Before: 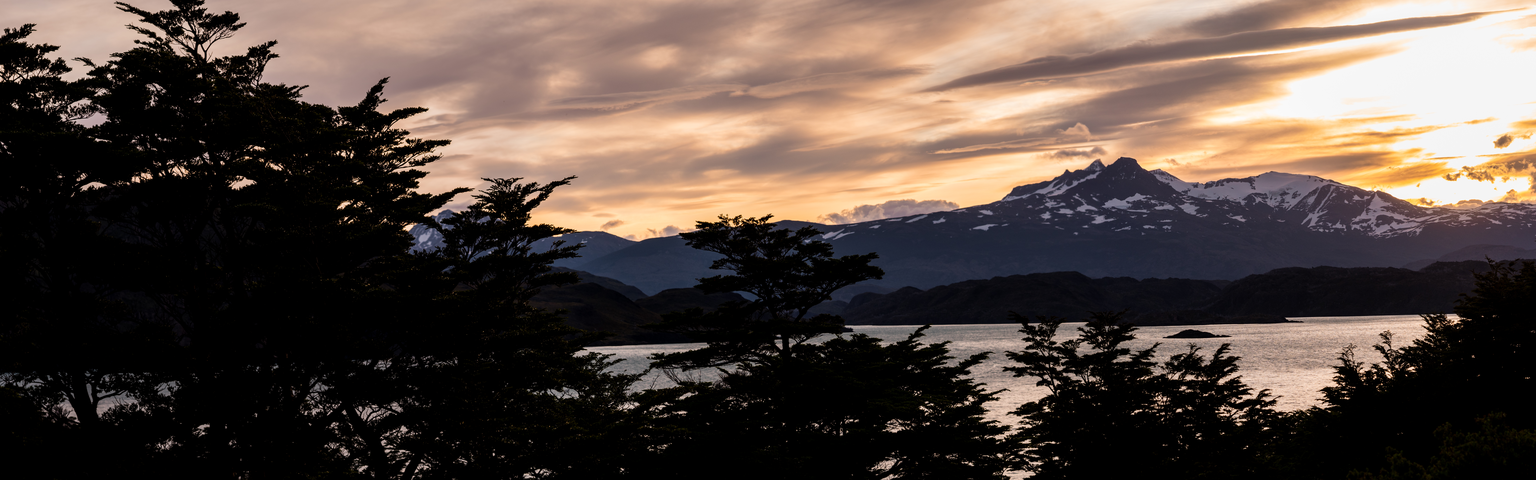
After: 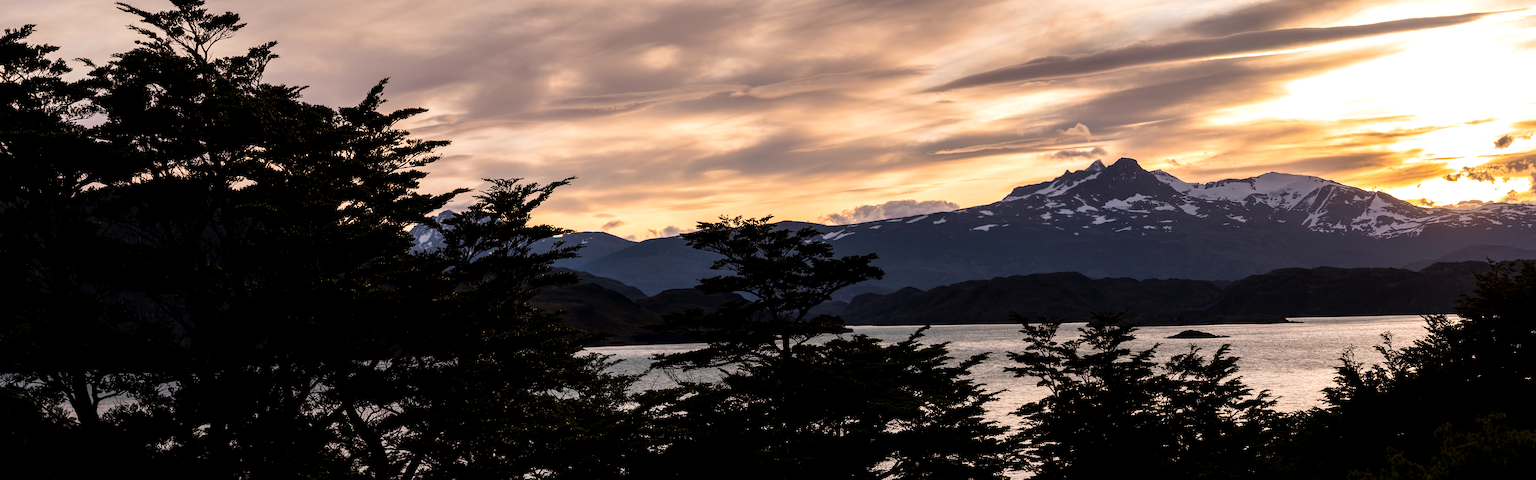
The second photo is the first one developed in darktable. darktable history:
exposure: exposure 0.201 EV, compensate highlight preservation false
sharpen: on, module defaults
